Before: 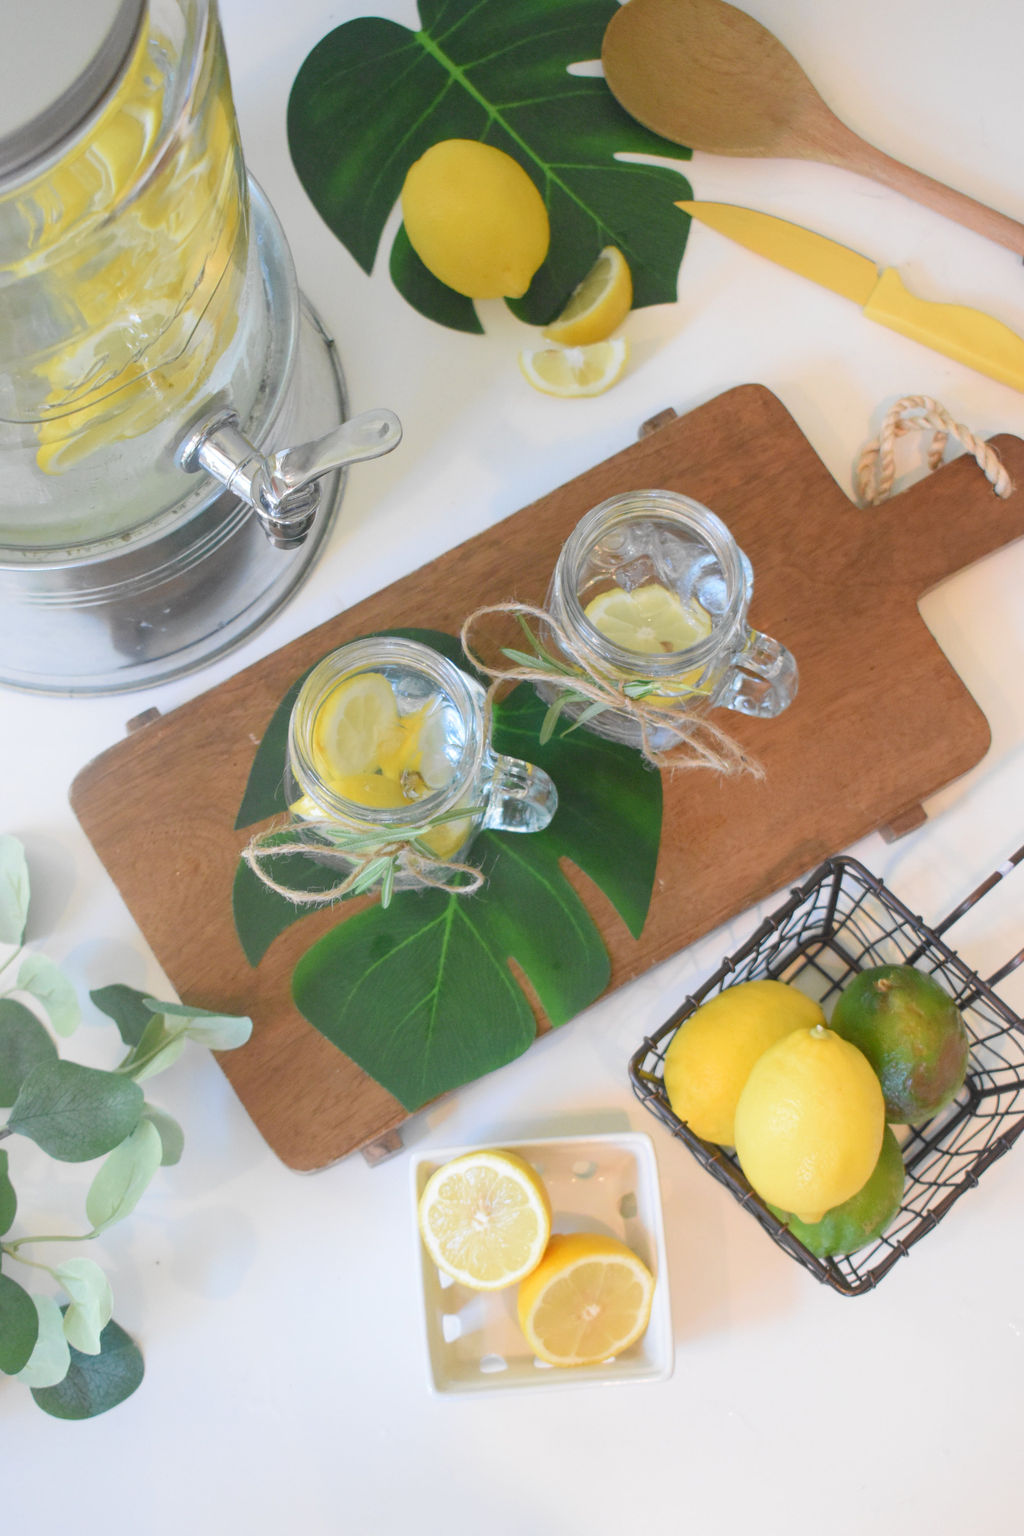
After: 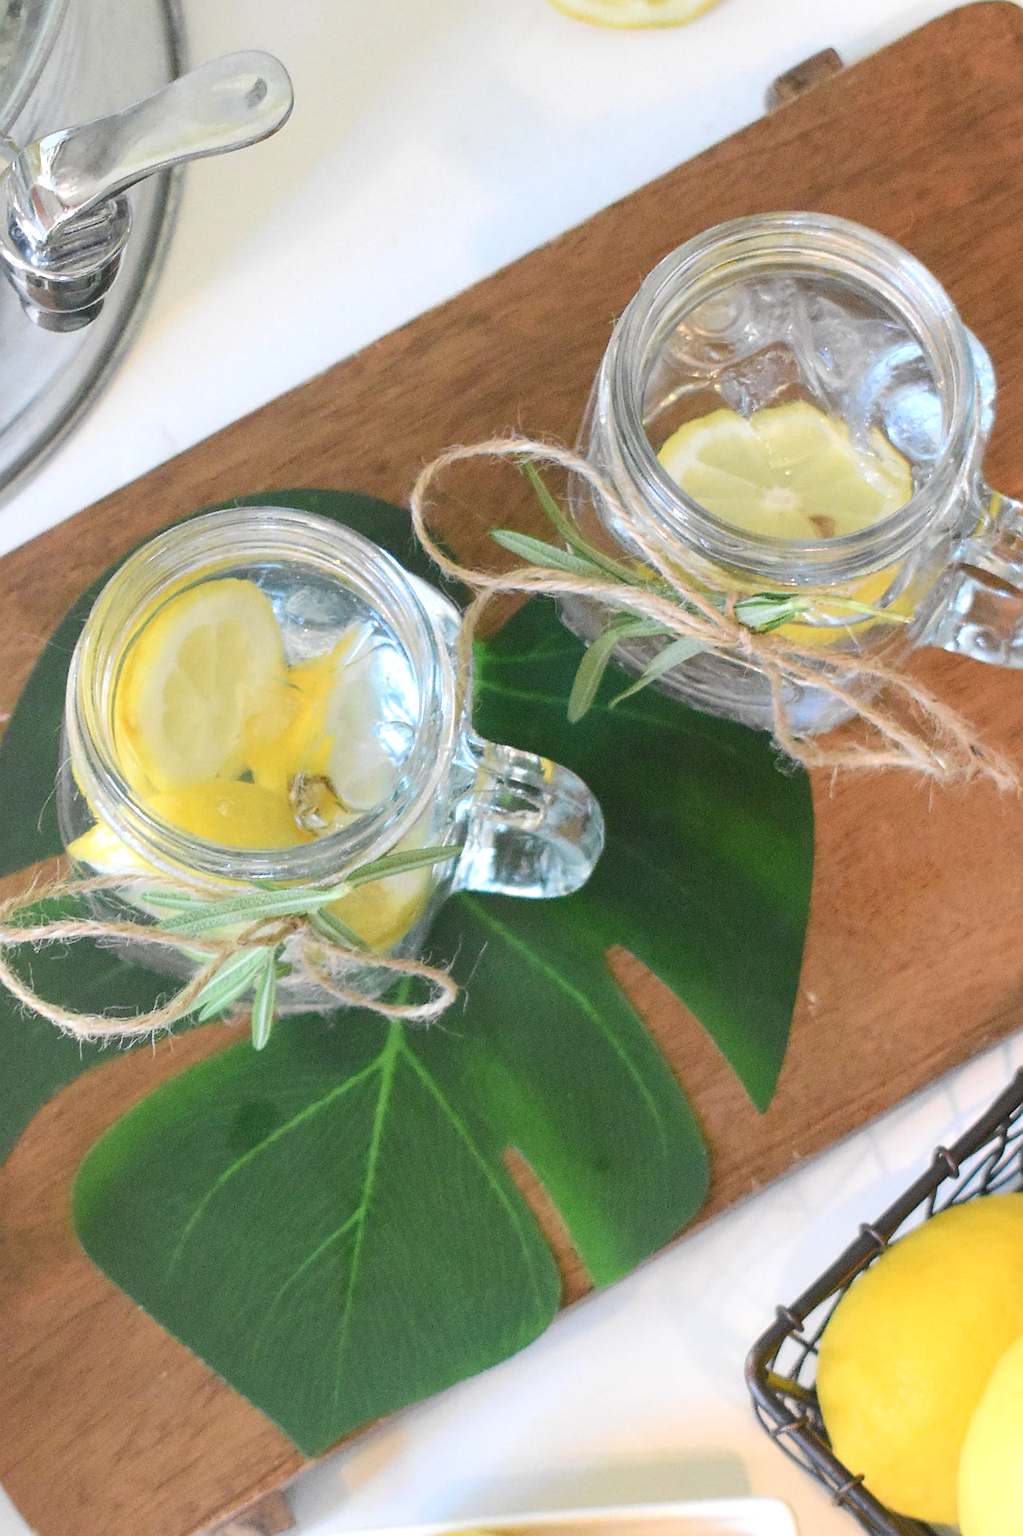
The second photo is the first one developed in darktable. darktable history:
tone equalizer: -8 EV -0.417 EV, -7 EV -0.389 EV, -6 EV -0.333 EV, -5 EV -0.222 EV, -3 EV 0.222 EV, -2 EV 0.333 EV, -1 EV 0.389 EV, +0 EV 0.417 EV, edges refinement/feathering 500, mask exposure compensation -1.57 EV, preserve details no
sharpen: on, module defaults
crop: left 25%, top 25%, right 25%, bottom 25%
